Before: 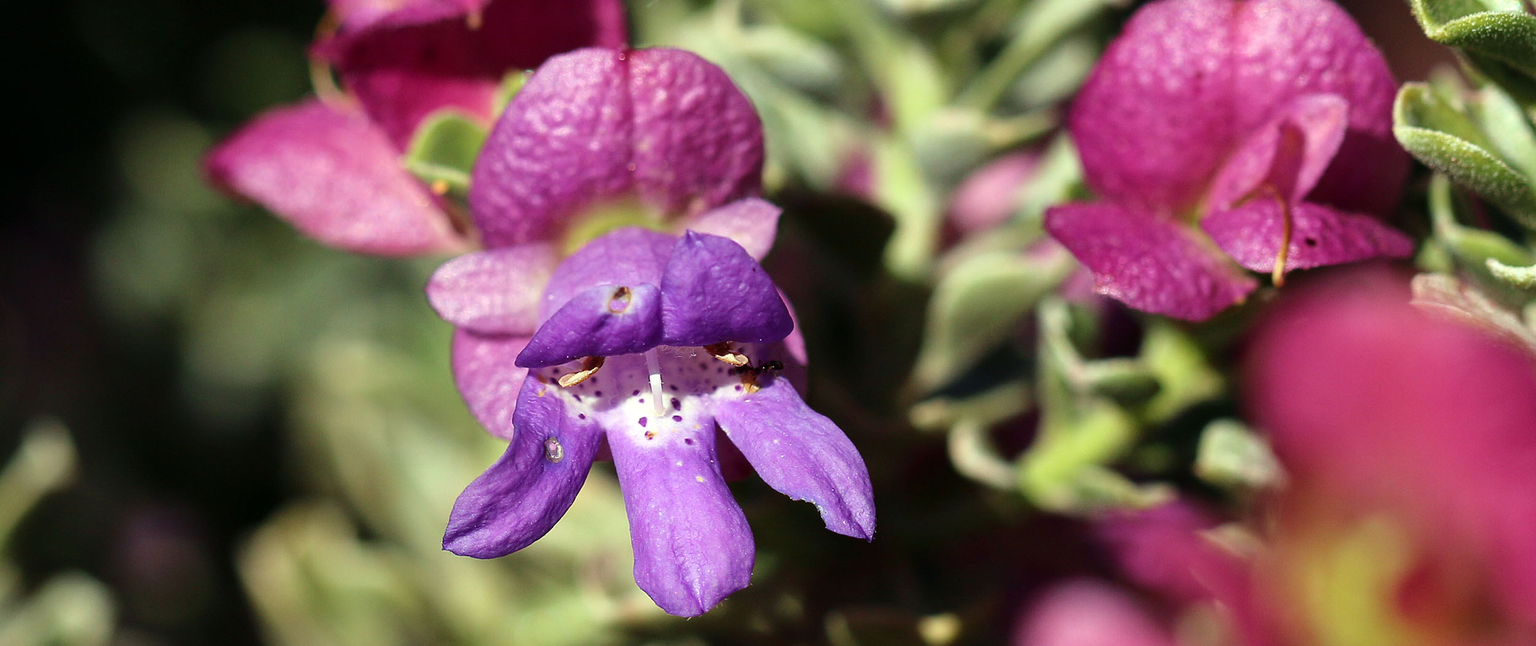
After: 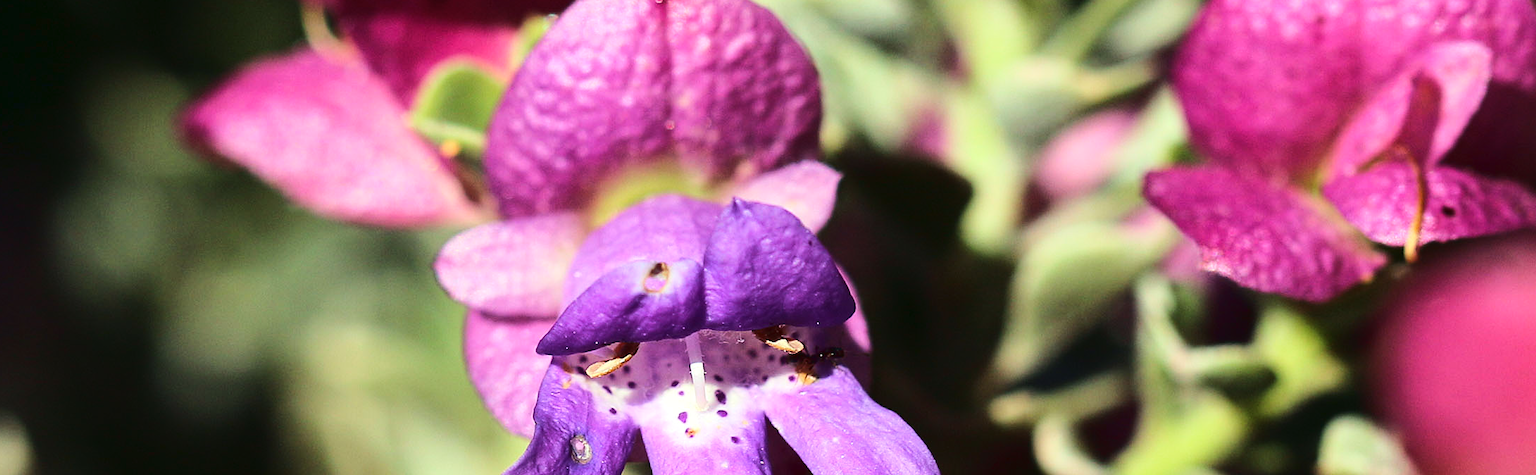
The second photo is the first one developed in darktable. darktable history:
tone curve: curves: ch0 [(0, 0.023) (0.103, 0.087) (0.295, 0.297) (0.445, 0.531) (0.553, 0.665) (0.735, 0.843) (0.994, 1)]; ch1 [(0, 0) (0.414, 0.395) (0.447, 0.447) (0.485, 0.495) (0.512, 0.523) (0.542, 0.581) (0.581, 0.632) (0.646, 0.715) (1, 1)]; ch2 [(0, 0) (0.369, 0.388) (0.449, 0.431) (0.478, 0.471) (0.516, 0.517) (0.579, 0.624) (0.674, 0.775) (1, 1)], color space Lab, linked channels, preserve colors none
crop: left 3.12%, top 8.979%, right 9.622%, bottom 26.753%
